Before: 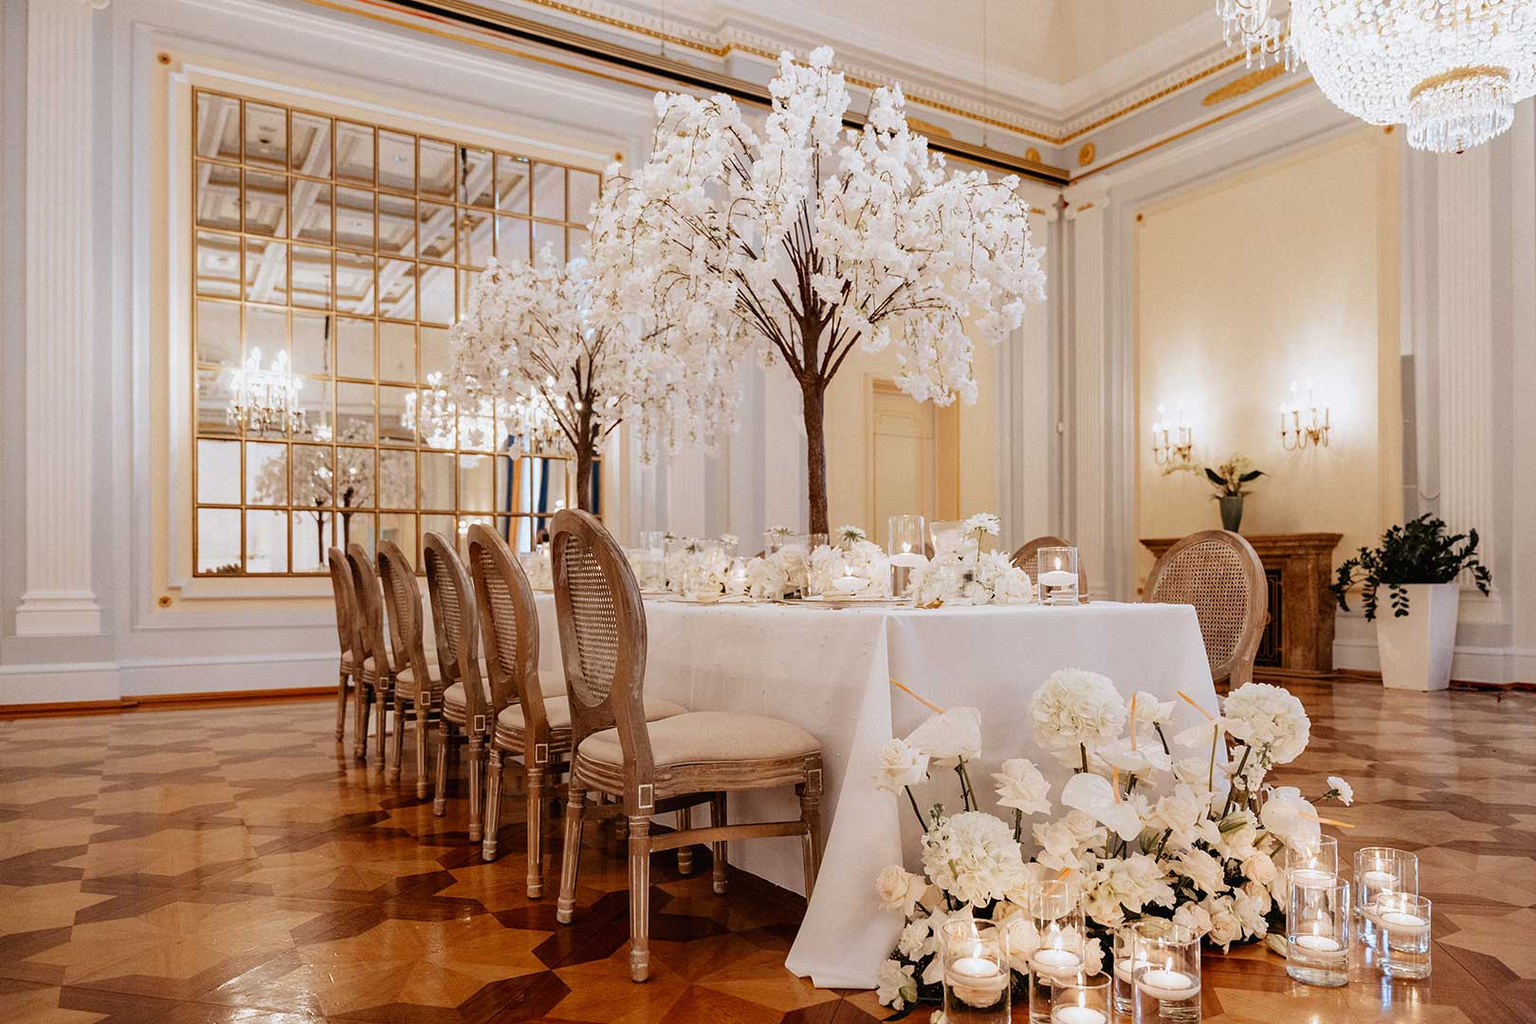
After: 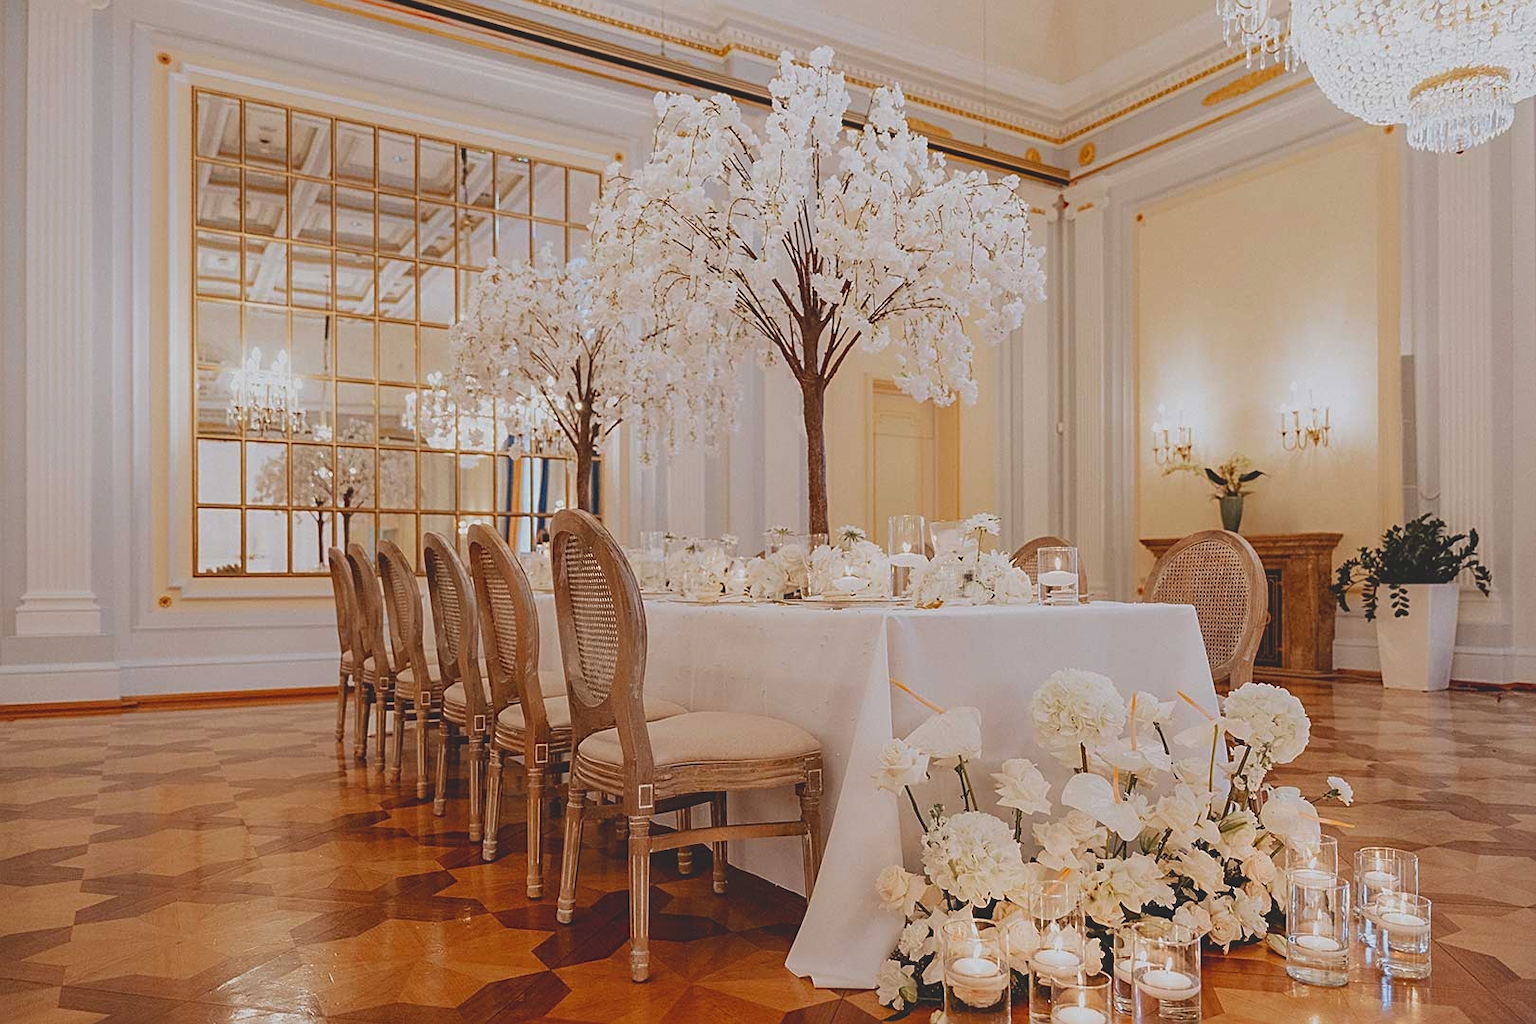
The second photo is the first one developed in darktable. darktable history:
contrast brightness saturation: contrast -0.29
sharpen: on, module defaults
